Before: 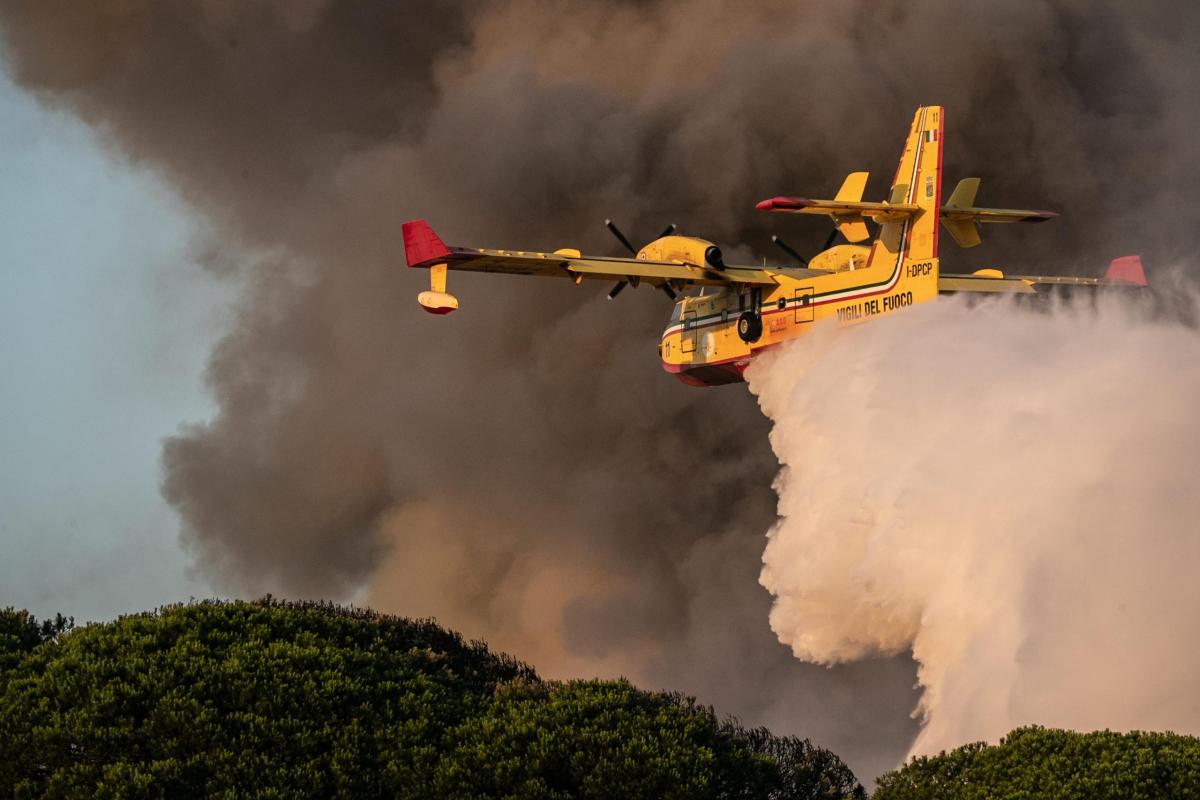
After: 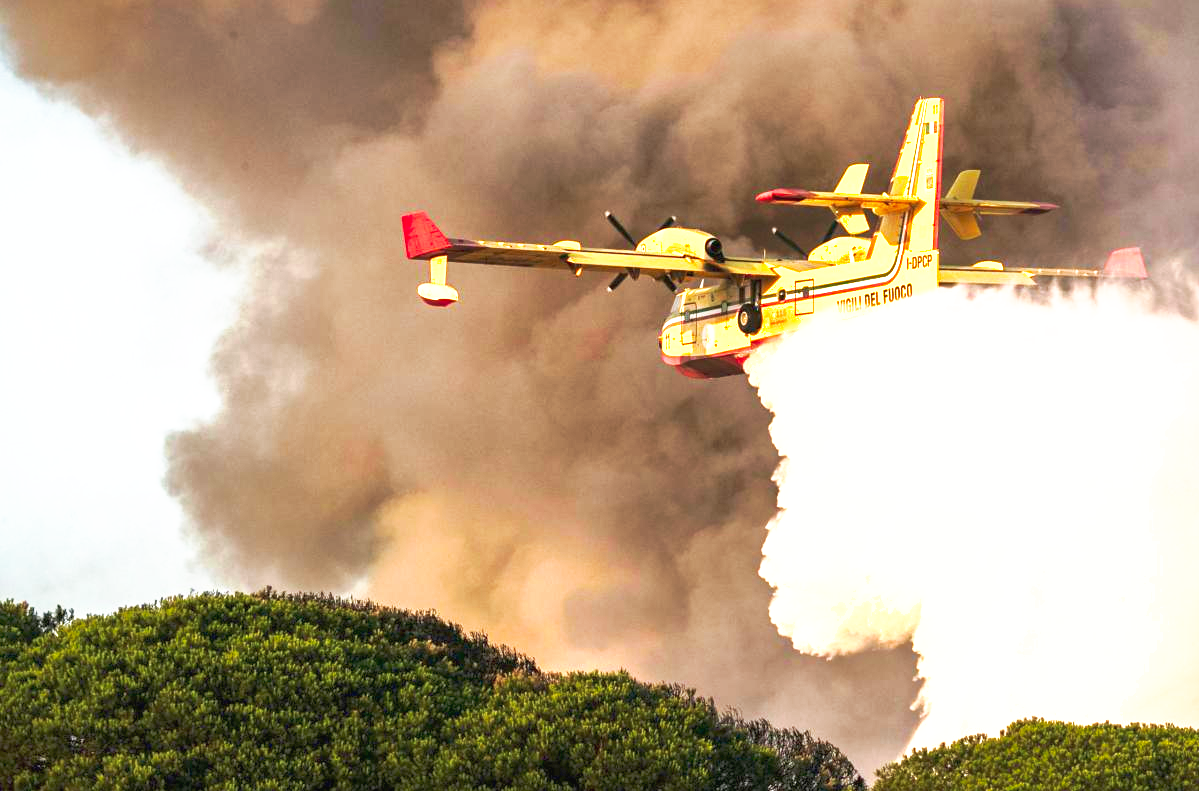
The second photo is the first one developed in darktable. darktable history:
velvia: on, module defaults
exposure: black level correction 0, exposure 1.388 EV, compensate exposure bias true, compensate highlight preservation false
tone curve: curves: ch0 [(0, 0) (0.003, 0.01) (0.011, 0.017) (0.025, 0.035) (0.044, 0.068) (0.069, 0.109) (0.1, 0.144) (0.136, 0.185) (0.177, 0.231) (0.224, 0.279) (0.277, 0.346) (0.335, 0.42) (0.399, 0.5) (0.468, 0.603) (0.543, 0.712) (0.623, 0.808) (0.709, 0.883) (0.801, 0.957) (0.898, 0.993) (1, 1)], preserve colors none
crop: top 1.049%, right 0.001%
shadows and highlights: on, module defaults
